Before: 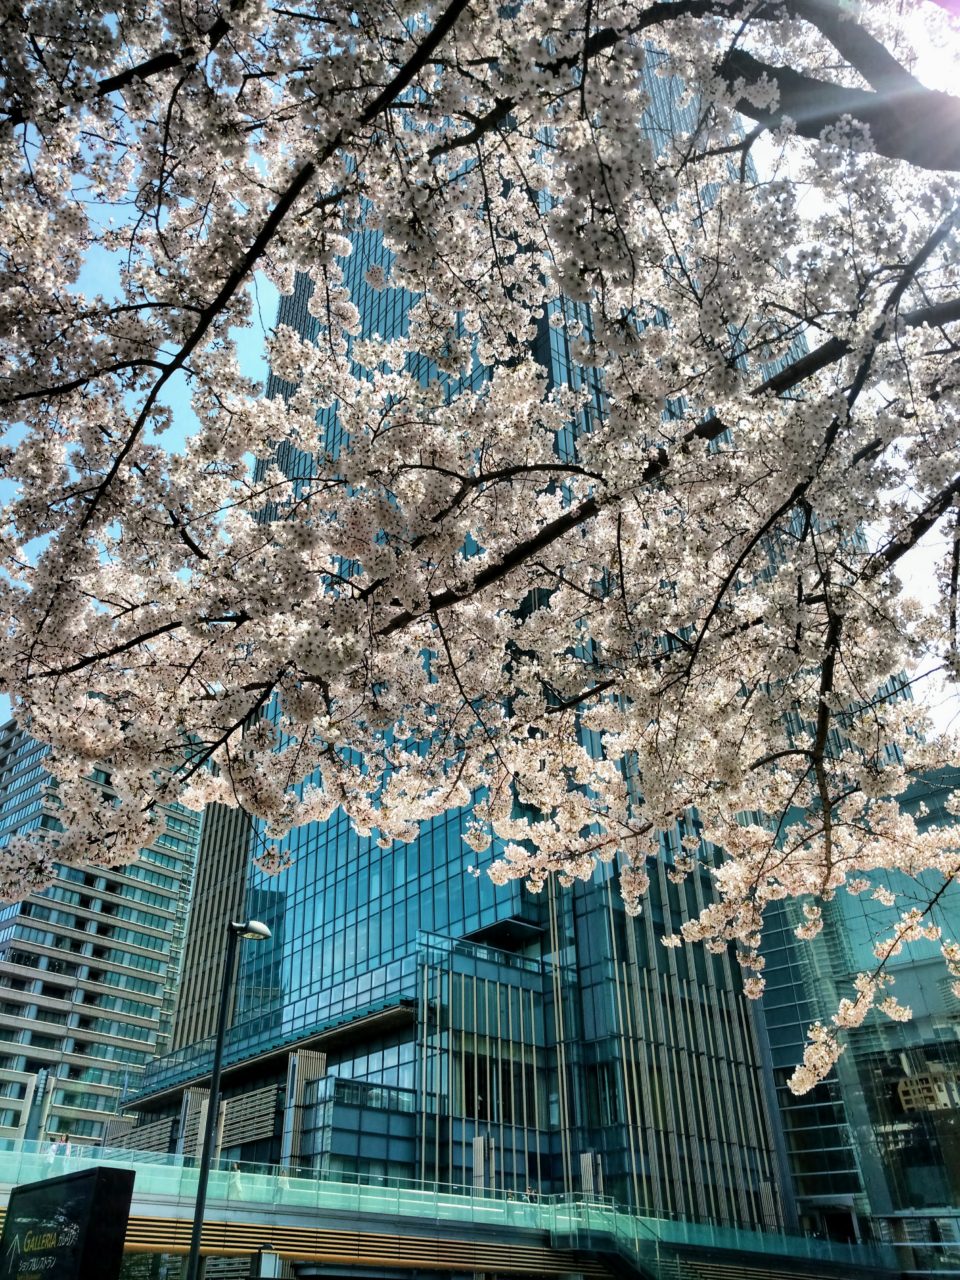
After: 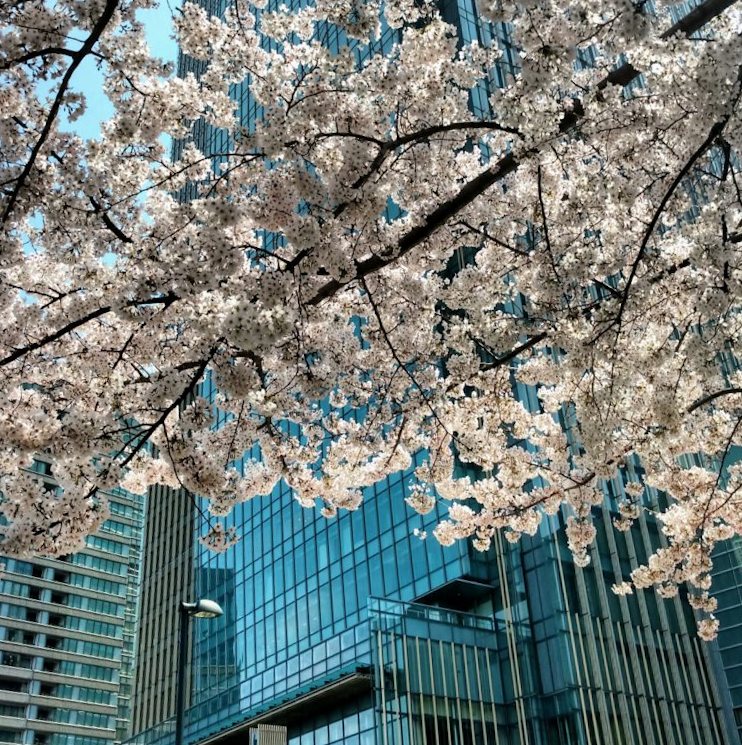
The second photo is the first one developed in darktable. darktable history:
crop: left 11.123%, top 27.61%, right 18.3%, bottom 17.034%
rotate and perspective: rotation -4.25°, automatic cropping off
